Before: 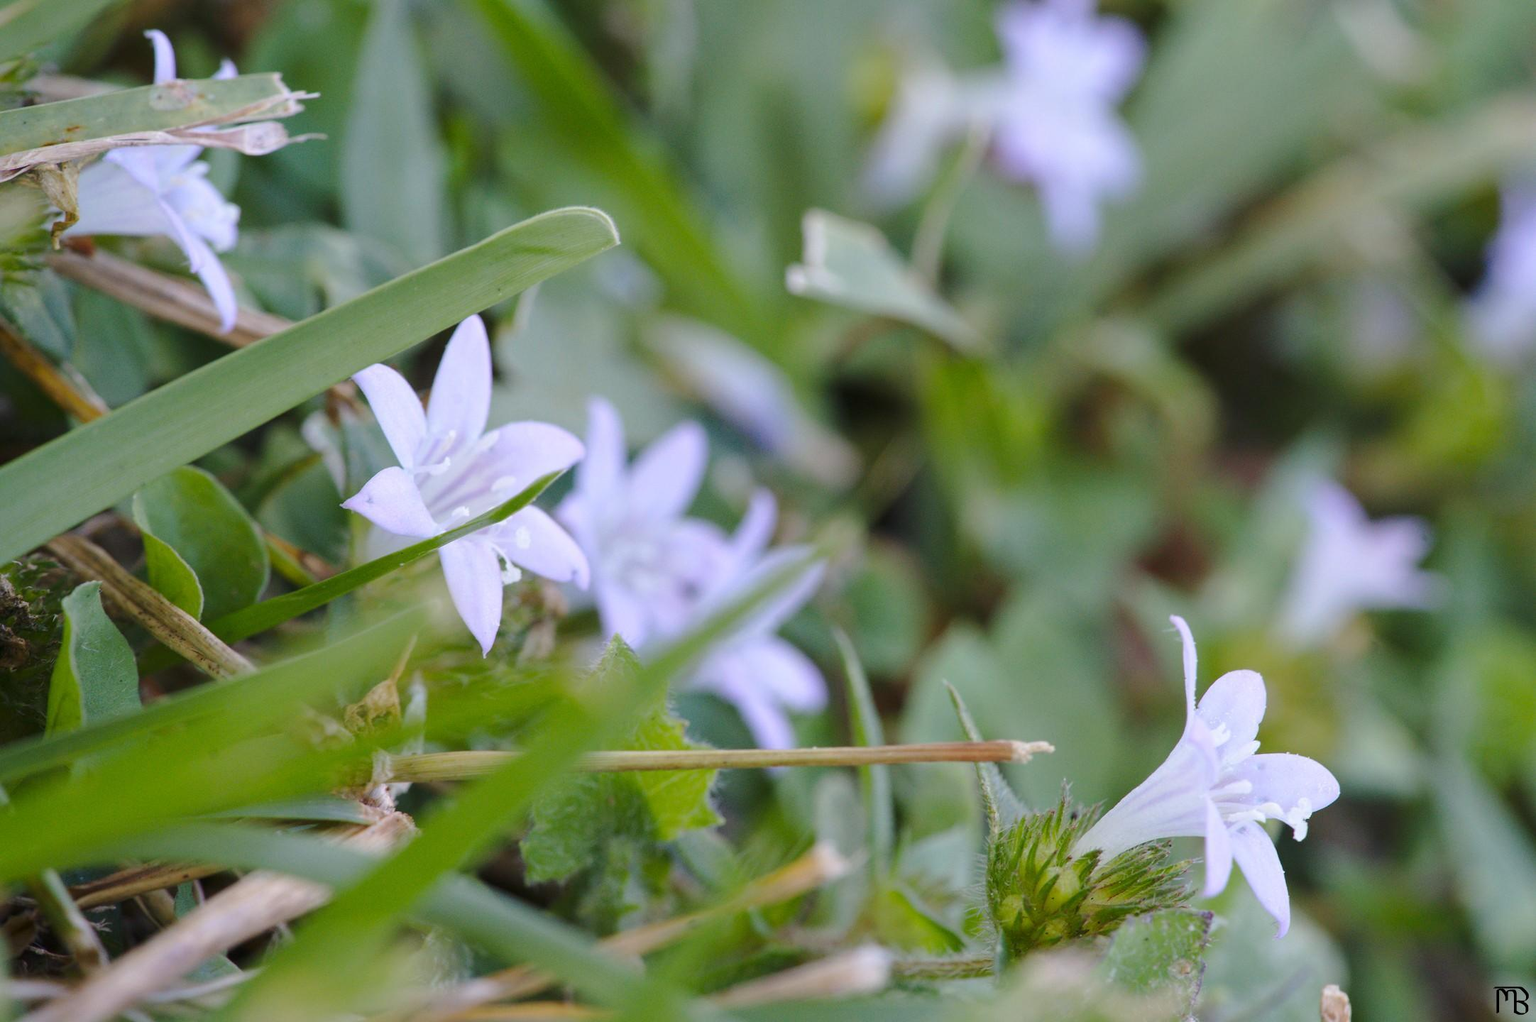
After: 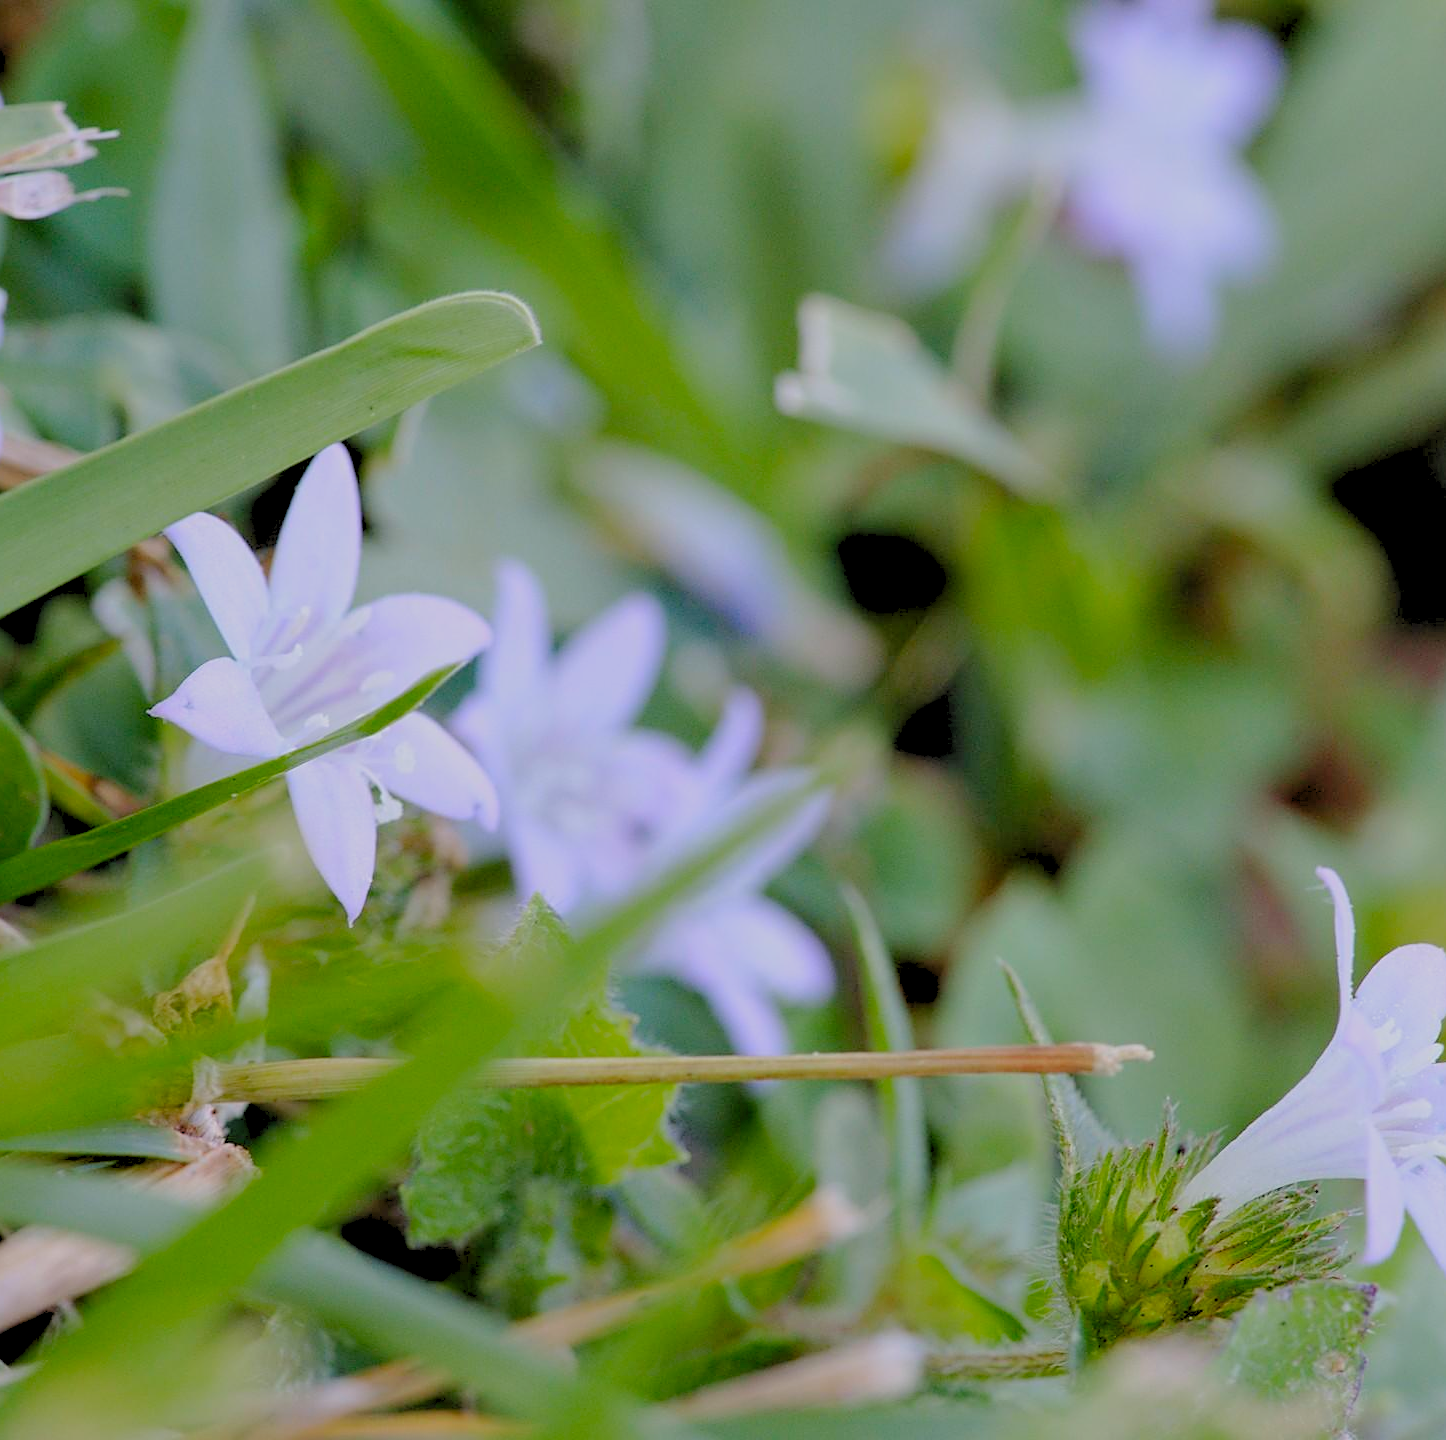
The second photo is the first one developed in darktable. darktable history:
exposure: black level correction 0.009, exposure 0.016 EV, compensate exposure bias true, compensate highlight preservation false
crop: left 15.388%, right 17.758%
levels: levels [0.072, 0.414, 0.976]
sharpen: on, module defaults
